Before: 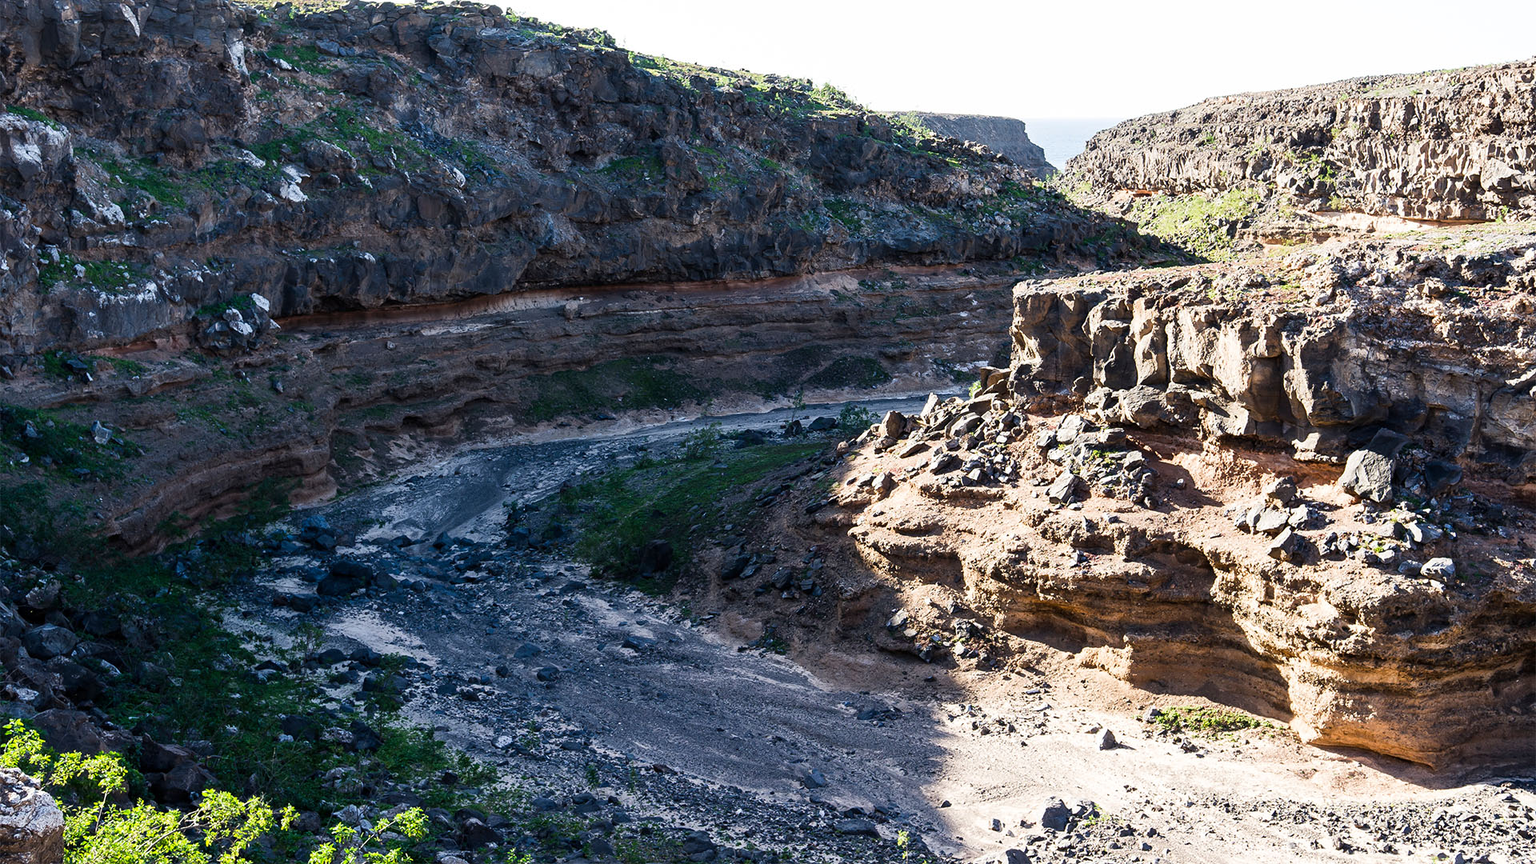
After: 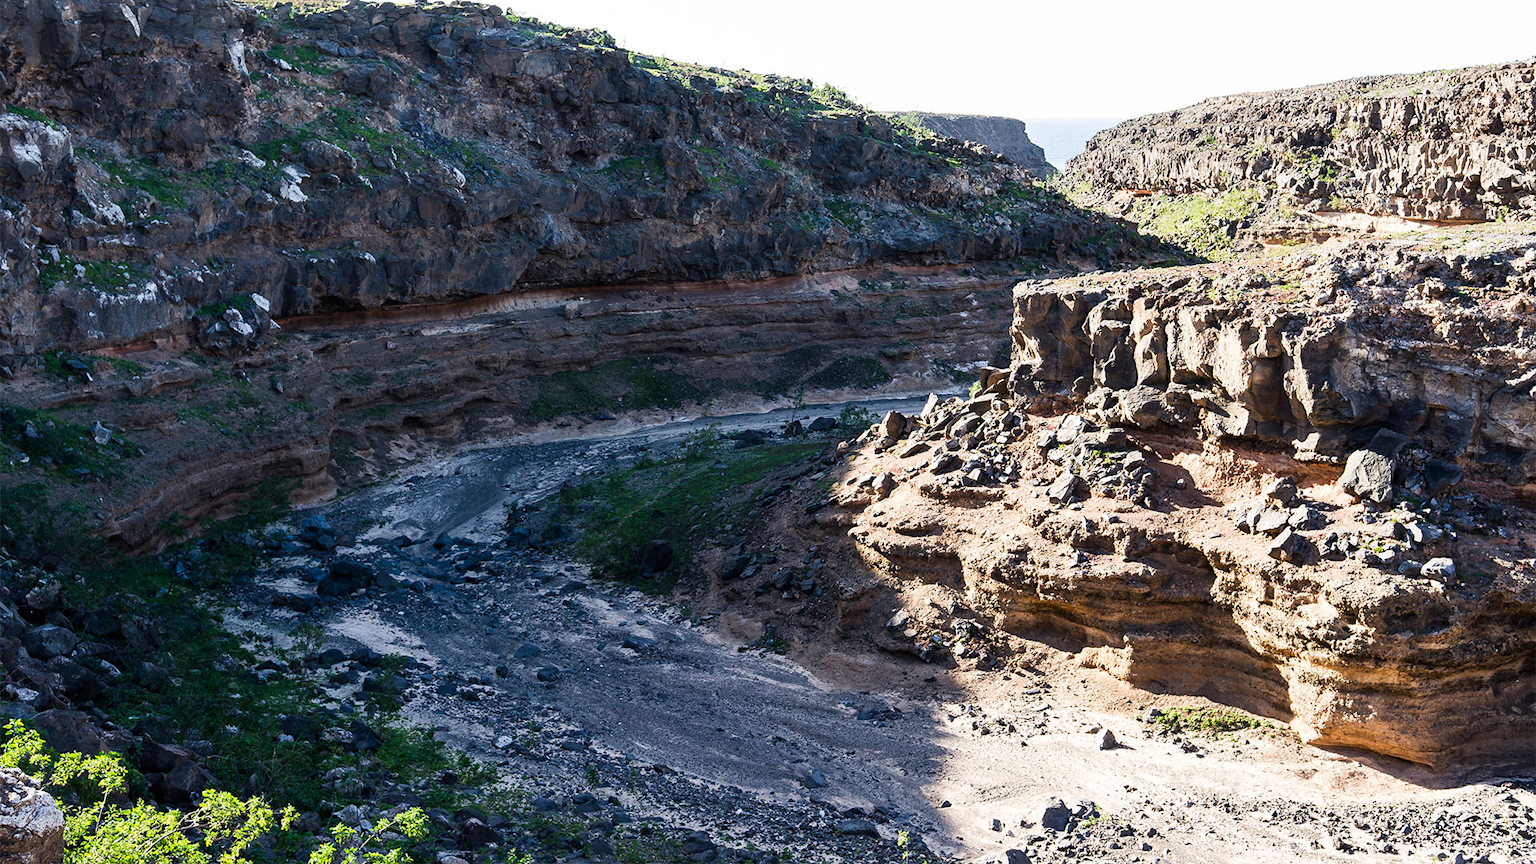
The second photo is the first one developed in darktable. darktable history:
shadows and highlights: shadows 3.38, highlights -18.21, soften with gaussian
